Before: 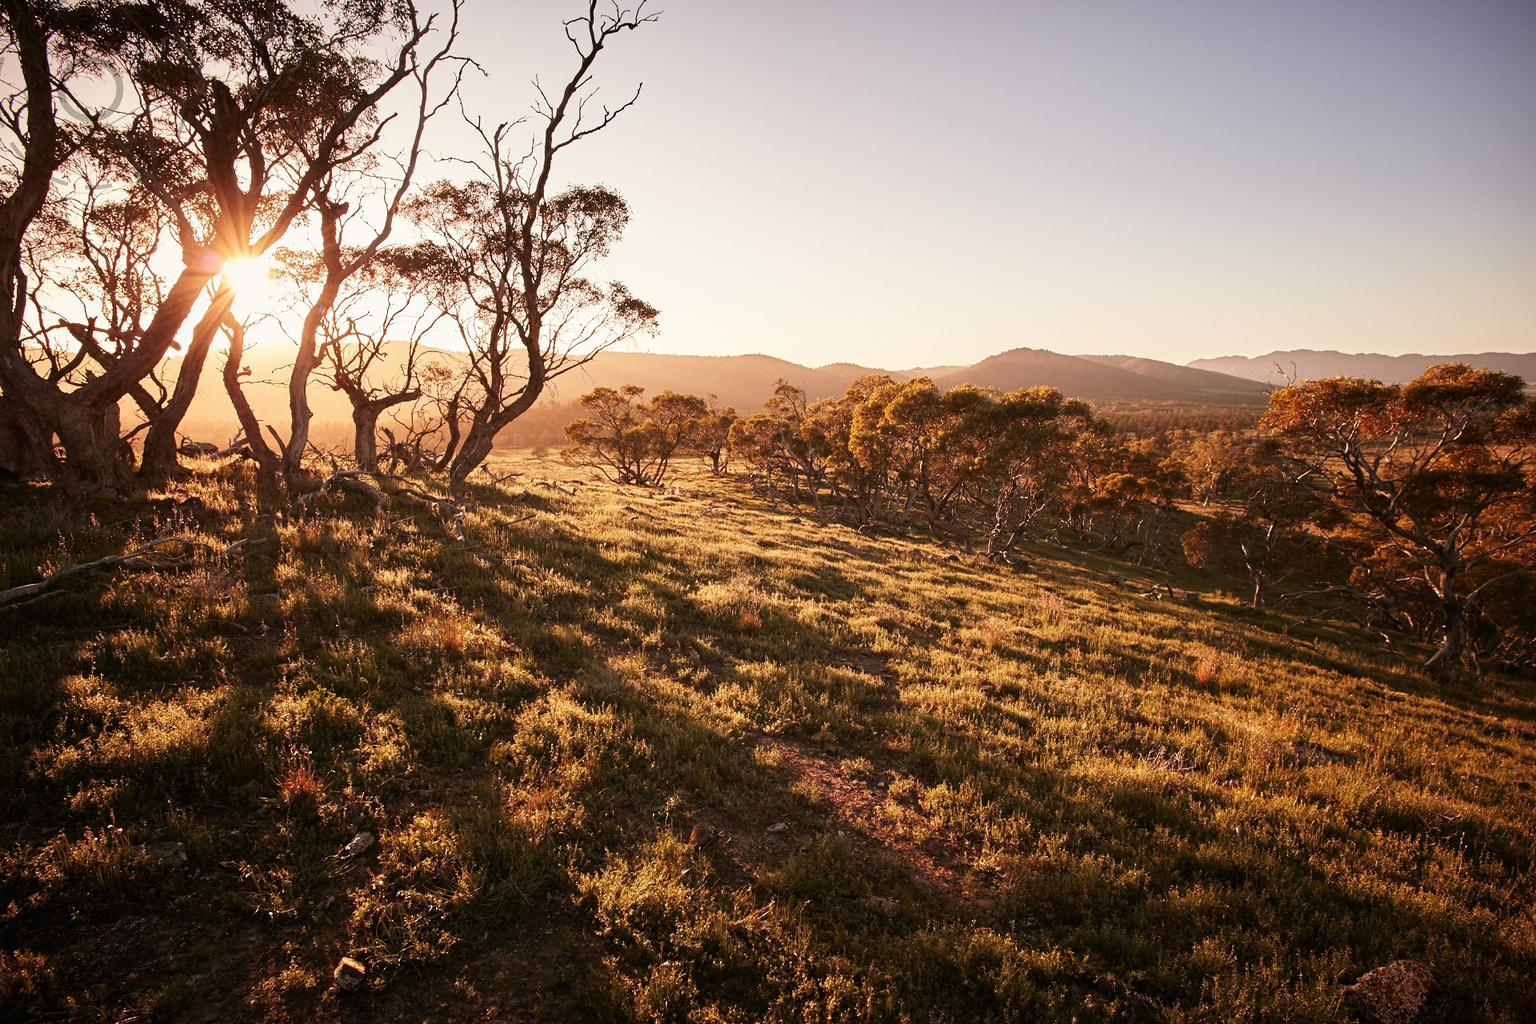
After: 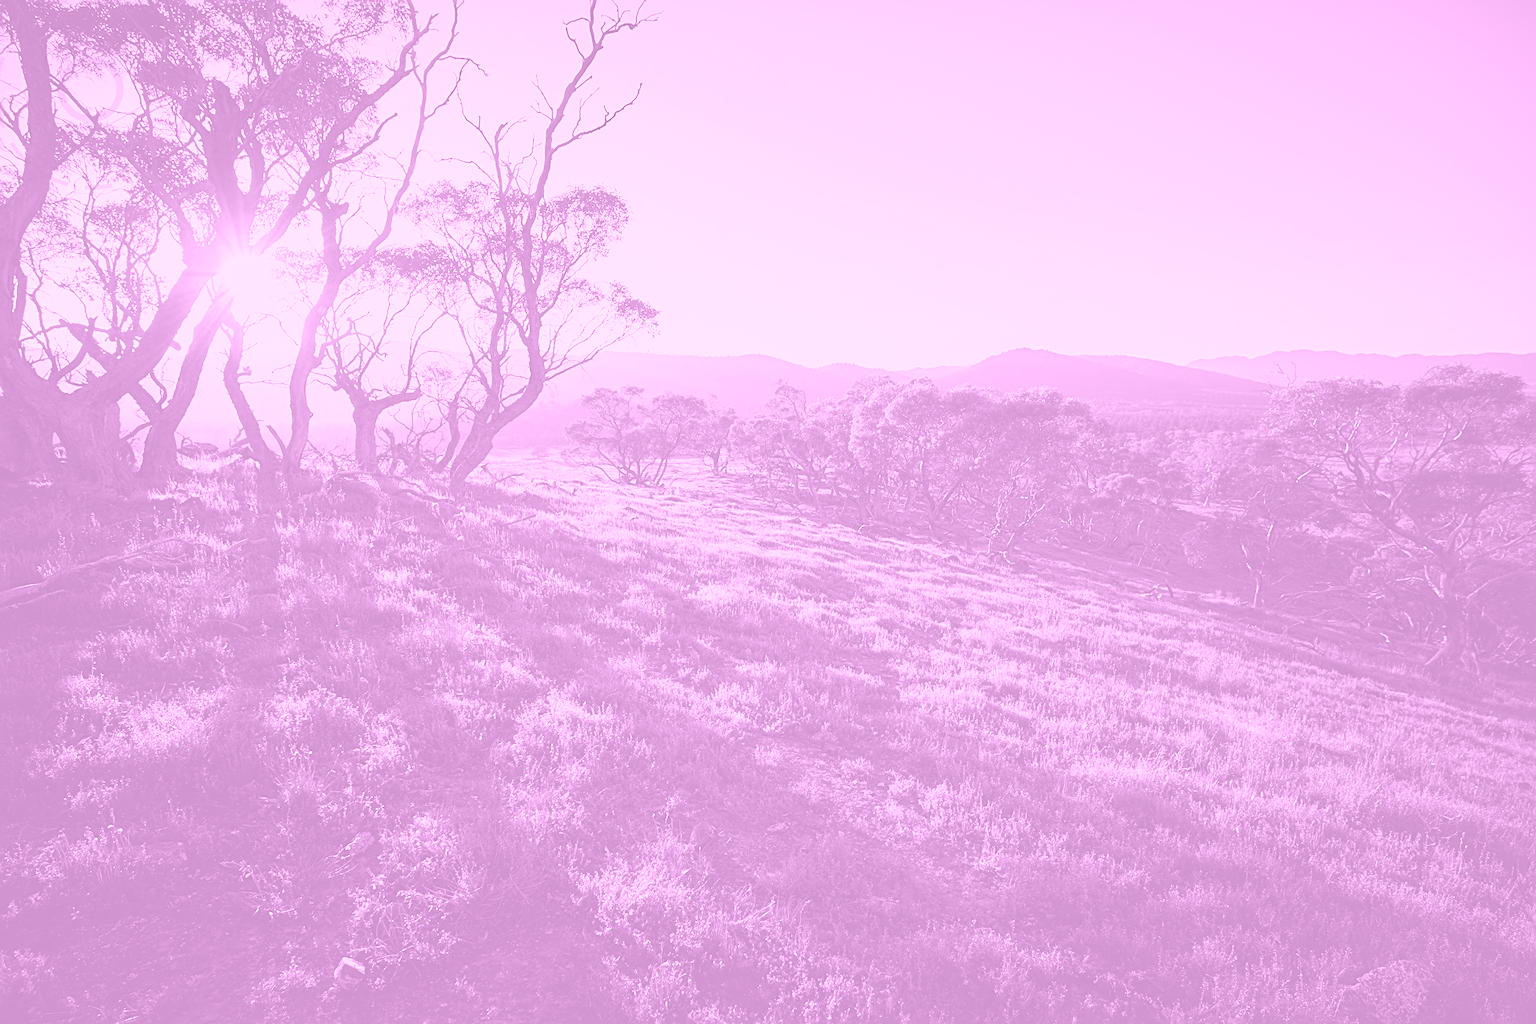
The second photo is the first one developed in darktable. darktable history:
sharpen: on, module defaults
colorize: hue 331.2°, saturation 75%, source mix 30.28%, lightness 70.52%, version 1
color zones: curves: ch0 [(0, 0.497) (0.096, 0.361) (0.221, 0.538) (0.429, 0.5) (0.571, 0.5) (0.714, 0.5) (0.857, 0.5) (1, 0.497)]; ch1 [(0, 0.5) (0.143, 0.5) (0.257, -0.002) (0.429, 0.04) (0.571, -0.001) (0.714, -0.015) (0.857, 0.024) (1, 0.5)]
